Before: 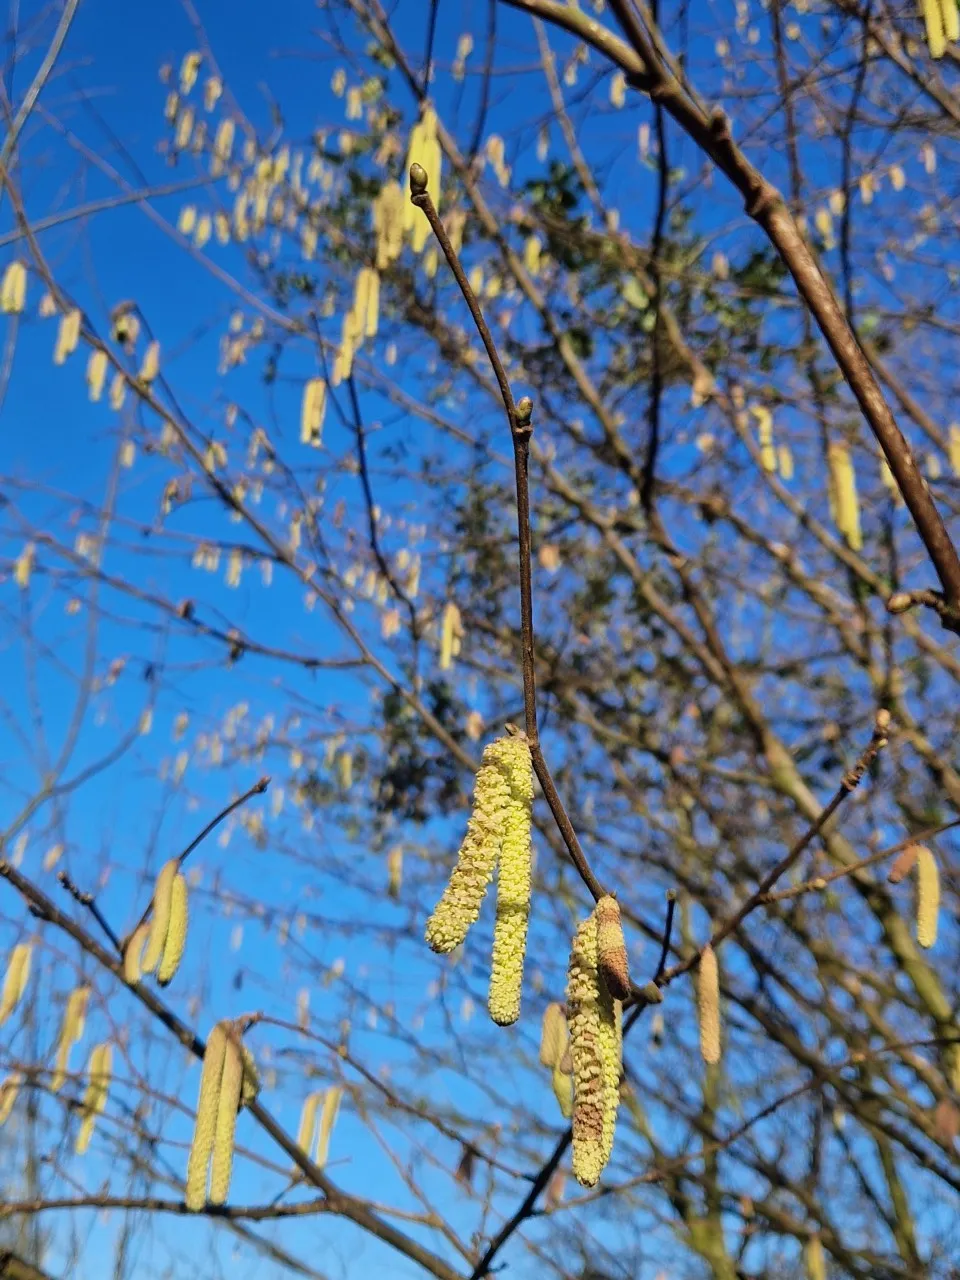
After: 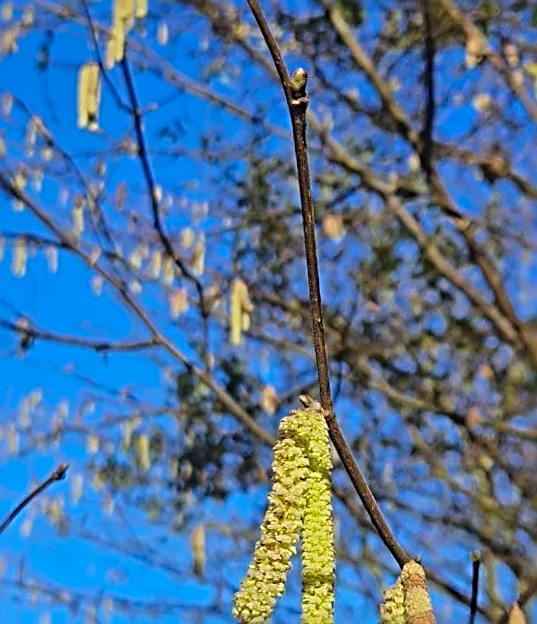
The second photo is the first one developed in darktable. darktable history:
sharpen: radius 3.69, amount 0.928
white balance: red 0.984, blue 1.059
crop and rotate: left 22.13%, top 22.054%, right 22.026%, bottom 22.102%
lowpass: radius 0.1, contrast 0.85, saturation 1.1, unbound 0
rotate and perspective: rotation -3.52°, crop left 0.036, crop right 0.964, crop top 0.081, crop bottom 0.919
color correction: highlights a* -2.68, highlights b* 2.57
